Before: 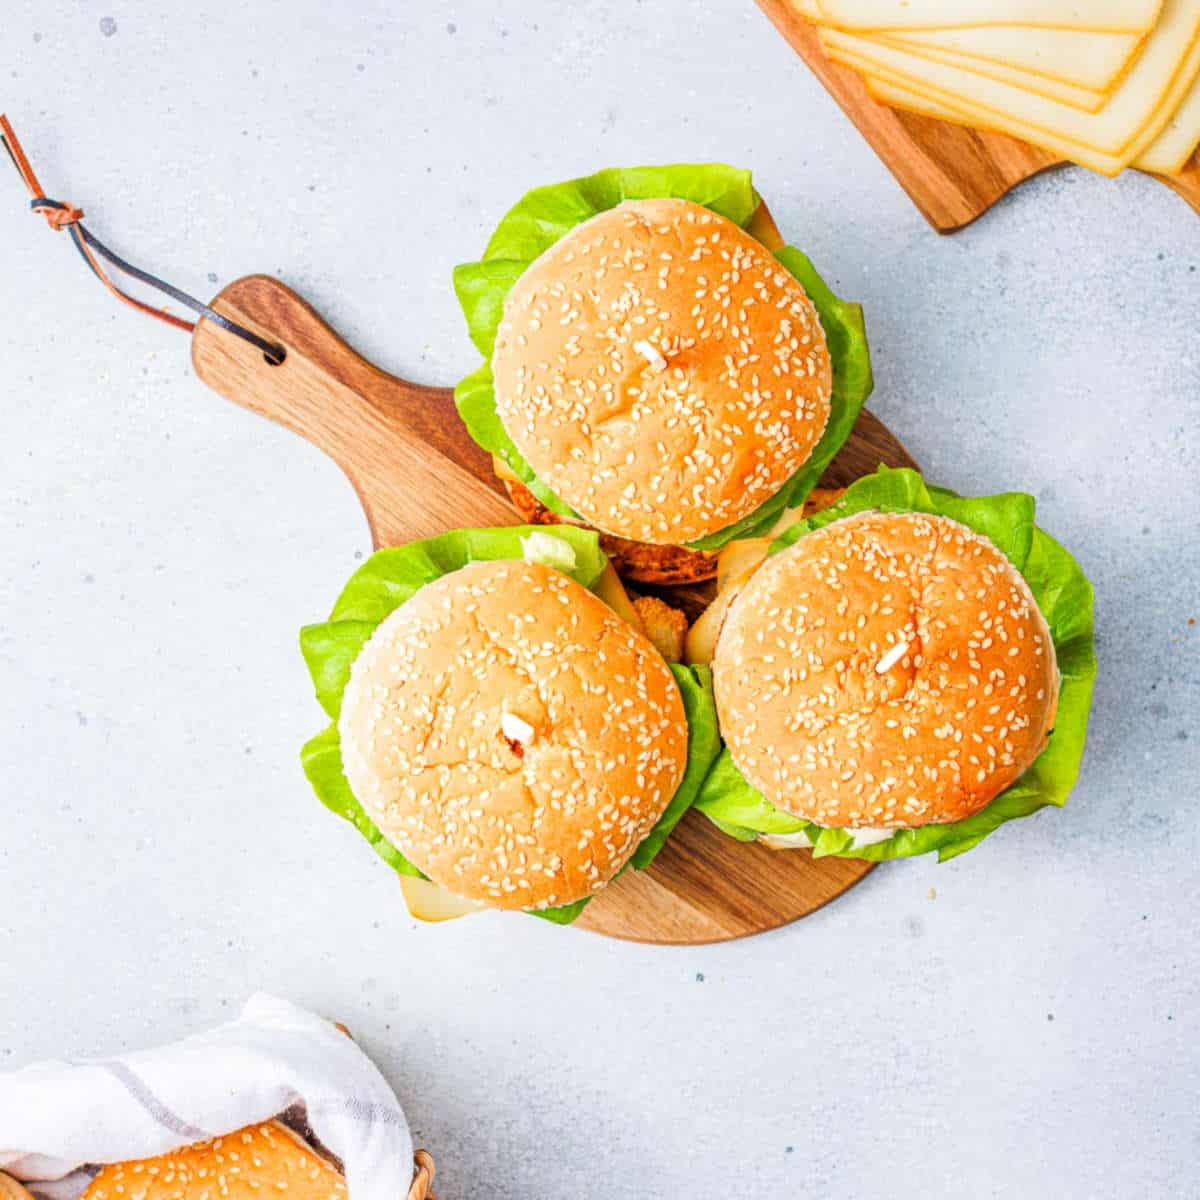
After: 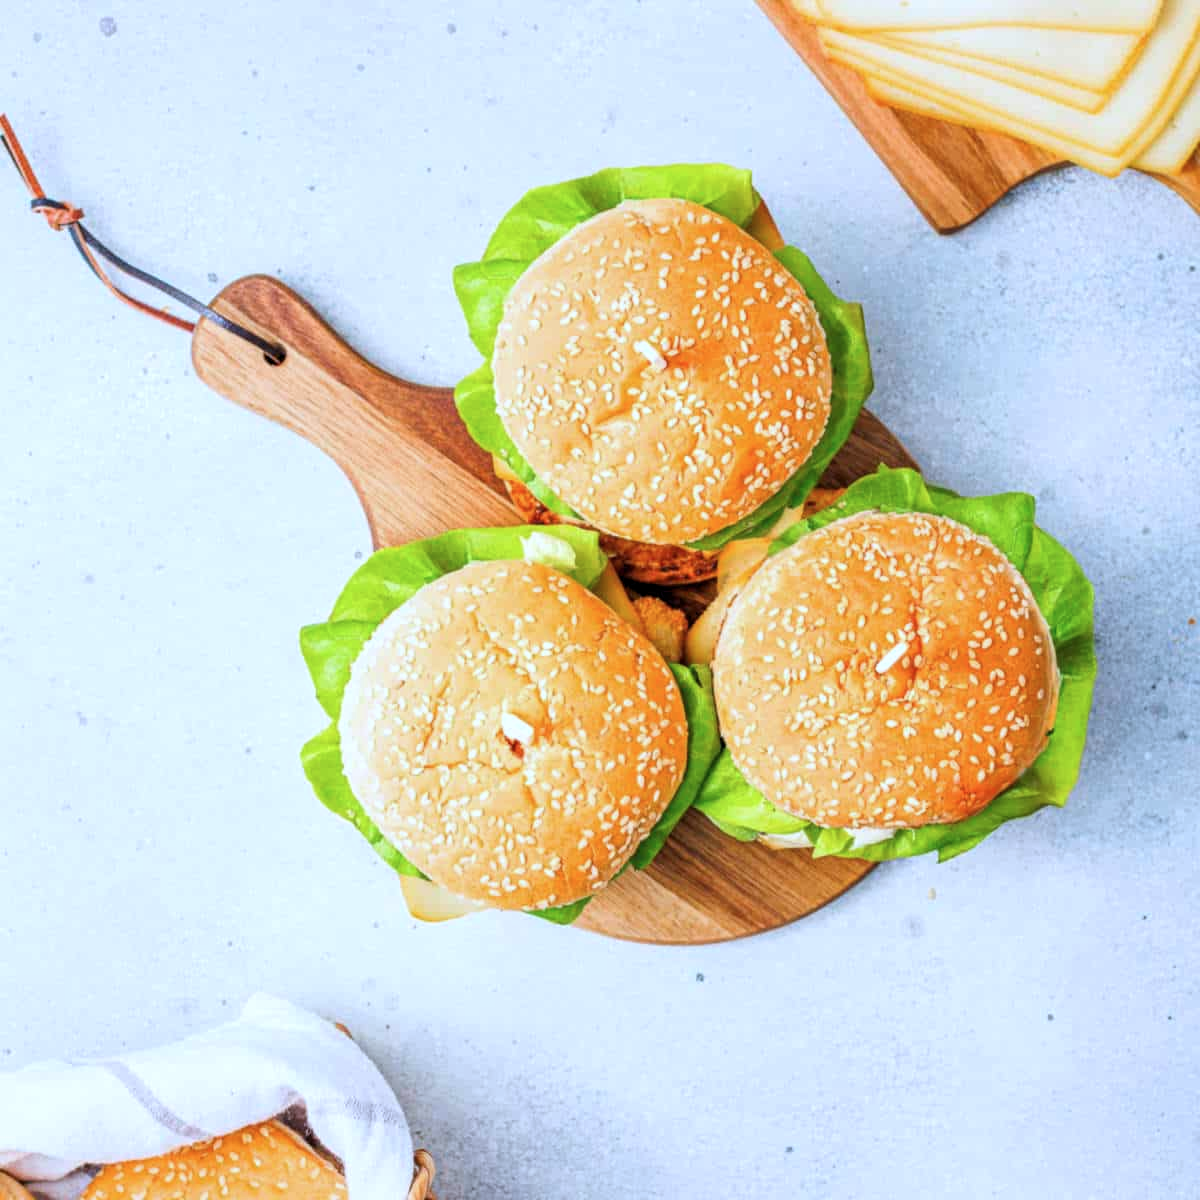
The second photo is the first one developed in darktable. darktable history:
color calibration: x 0.37, y 0.377, temperature 4289.93 K
levels: mode automatic, black 0.023%, white 99.97%, levels [0.062, 0.494, 0.925]
